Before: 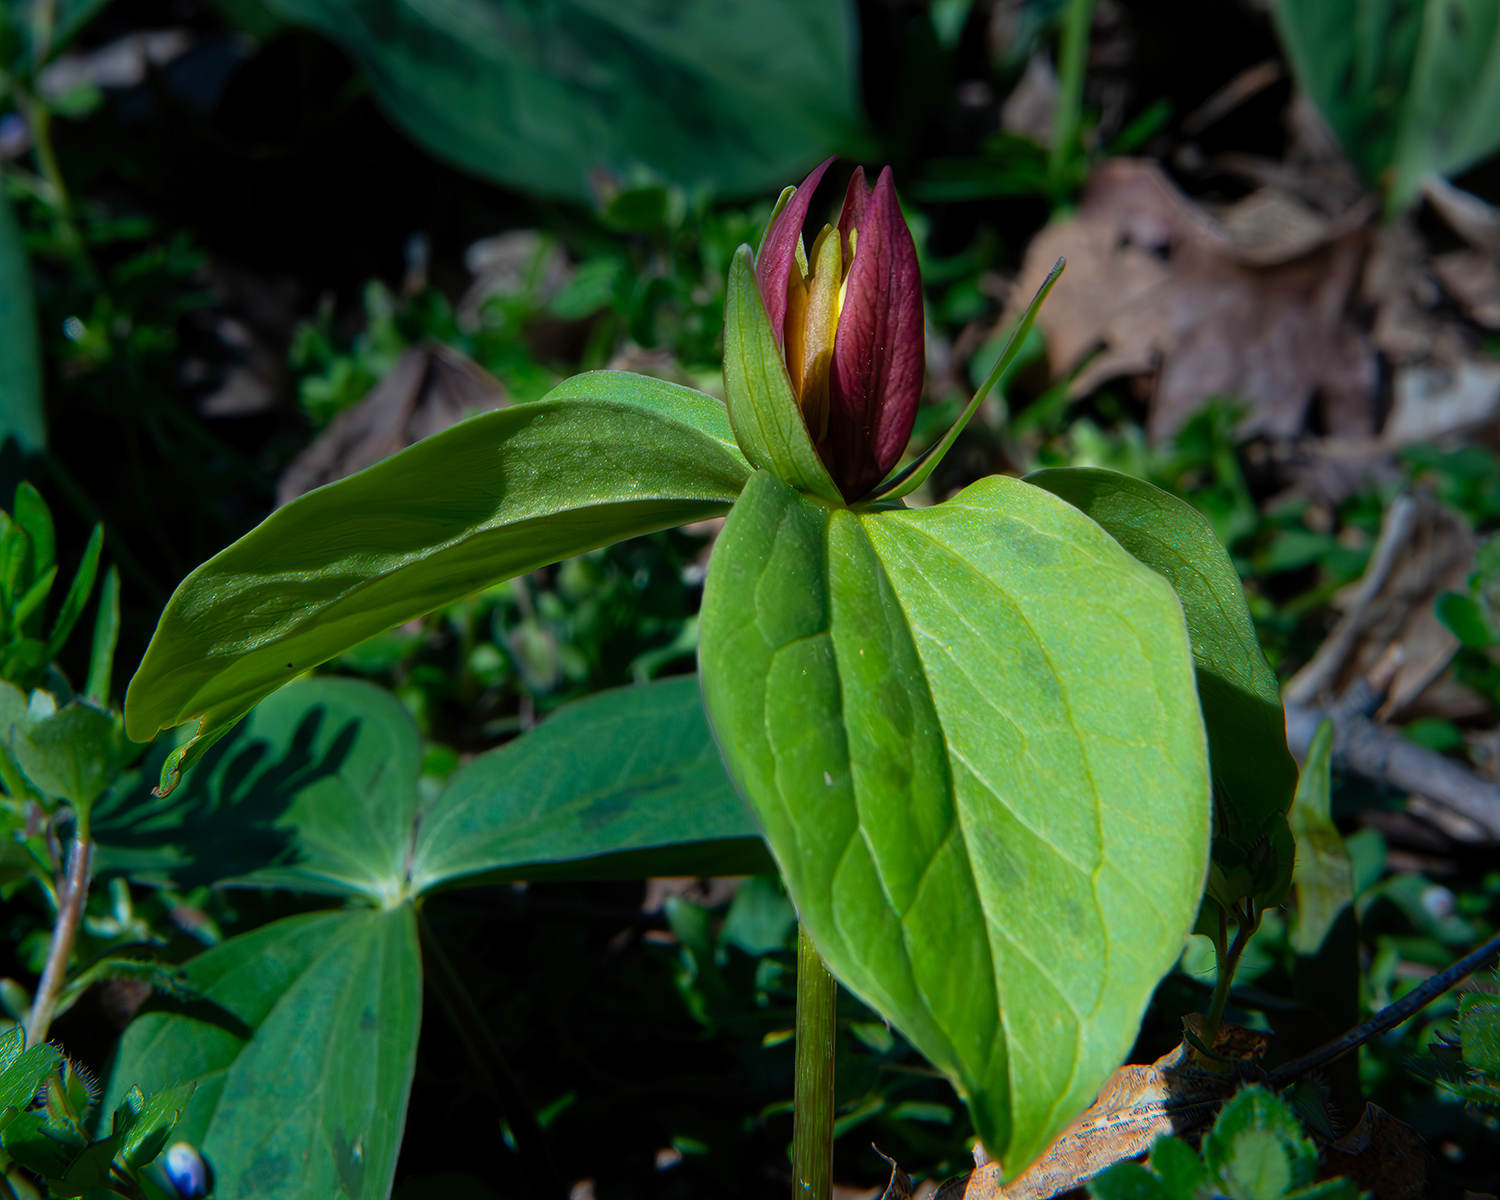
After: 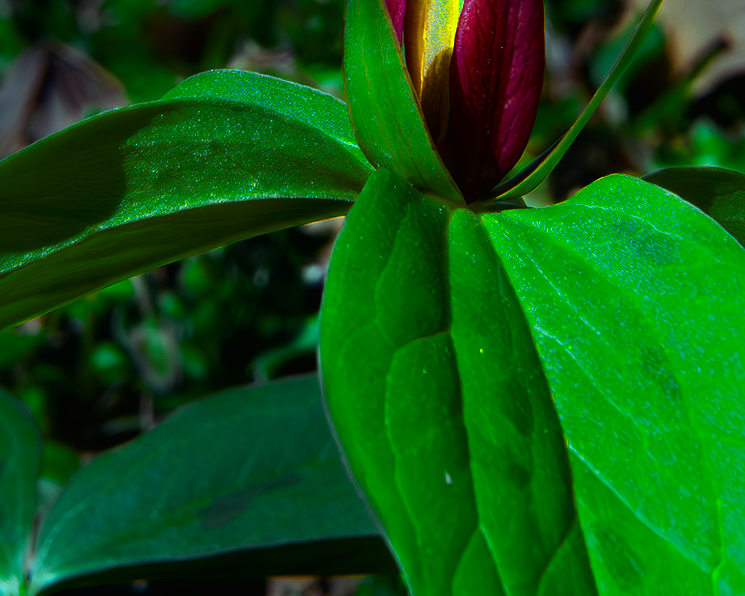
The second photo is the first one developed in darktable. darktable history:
tone curve: curves: ch0 [(0.016, 0.011) (0.204, 0.146) (0.515, 0.476) (0.78, 0.795) (1, 0.981)], color space Lab, linked channels, preserve colors none
color balance rgb: highlights gain › chroma 7.398%, highlights gain › hue 184.34°, perceptual saturation grading › global saturation 50.052%, perceptual brilliance grading › highlights 10.848%, perceptual brilliance grading › shadows -10.472%, global vibrance 20%
crop: left 25.349%, top 25.164%, right 24.931%, bottom 25.16%
color zones: curves: ch0 [(0.004, 0.305) (0.261, 0.623) (0.389, 0.399) (0.708, 0.571) (0.947, 0.34)]; ch1 [(0.025, 0.645) (0.229, 0.584) (0.326, 0.551) (0.484, 0.262) (0.757, 0.643)]
